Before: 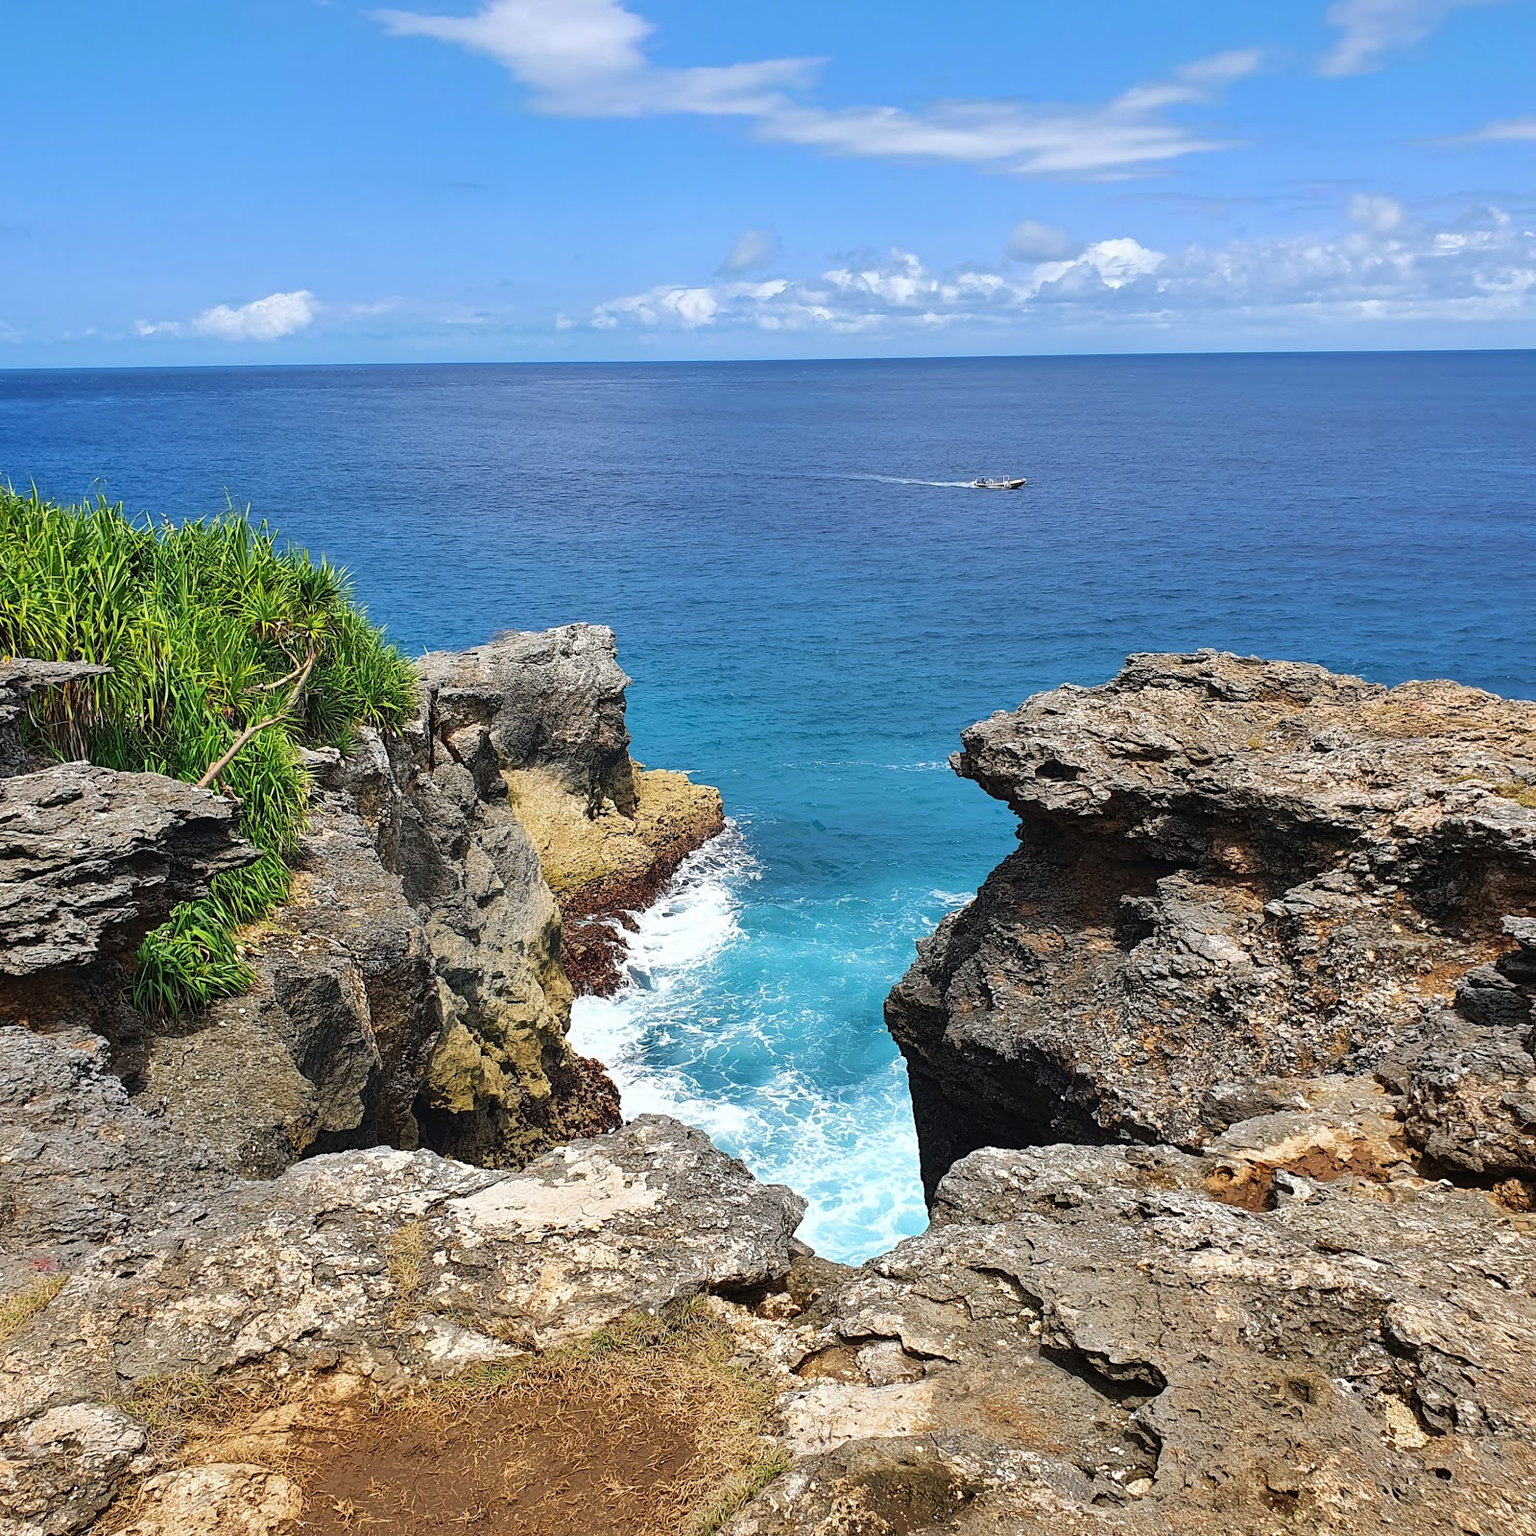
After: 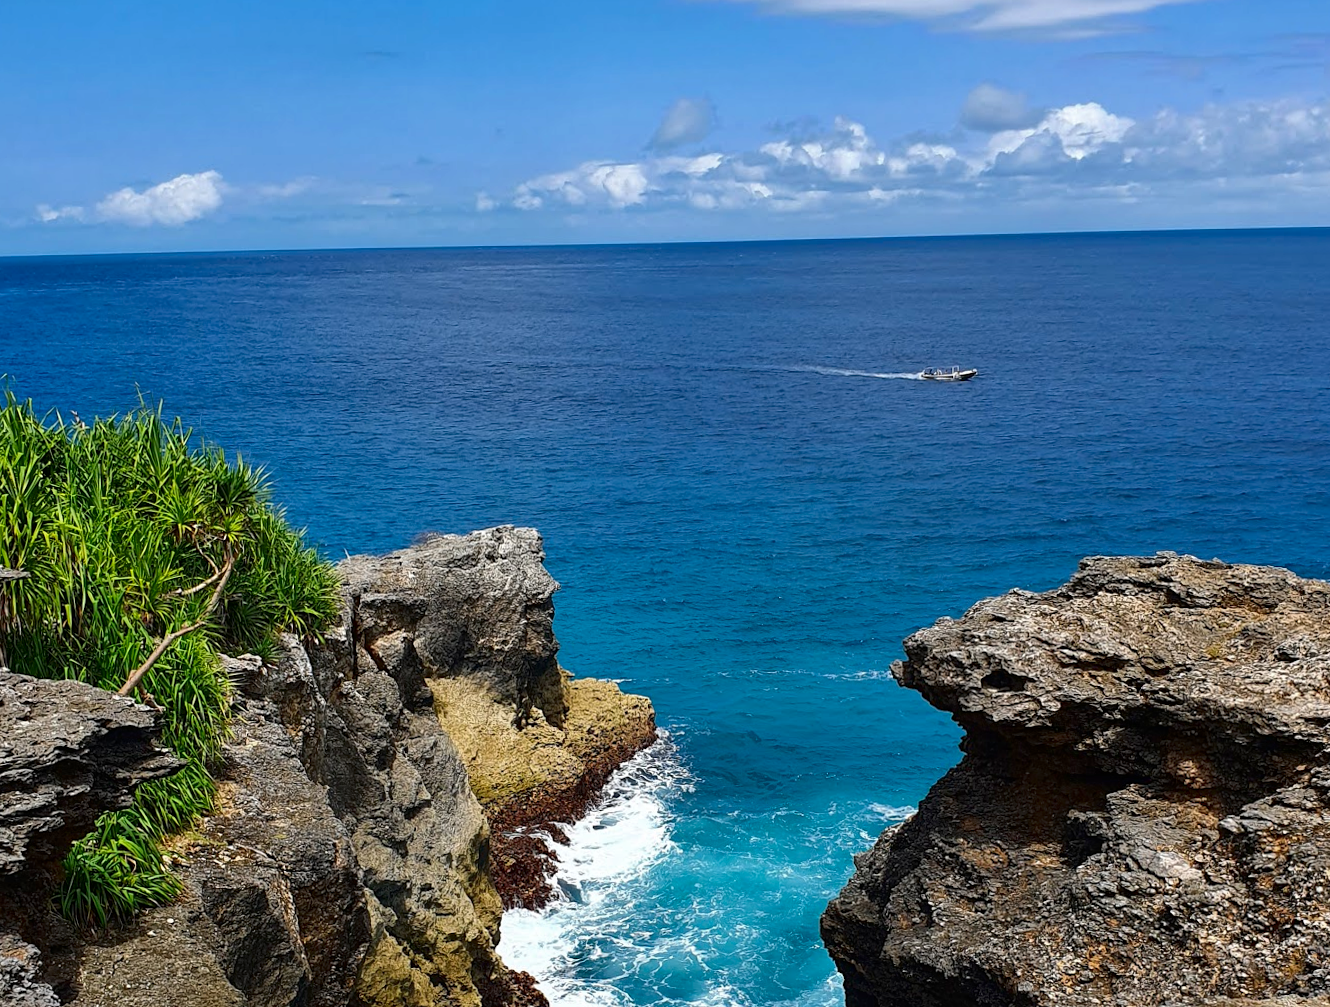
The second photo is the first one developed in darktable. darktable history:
rotate and perspective: rotation 0.074°, lens shift (vertical) 0.096, lens shift (horizontal) -0.041, crop left 0.043, crop right 0.952, crop top 0.024, crop bottom 0.979
contrast brightness saturation: brightness -0.2, saturation 0.08
crop: left 3.015%, top 8.969%, right 9.647%, bottom 26.457%
